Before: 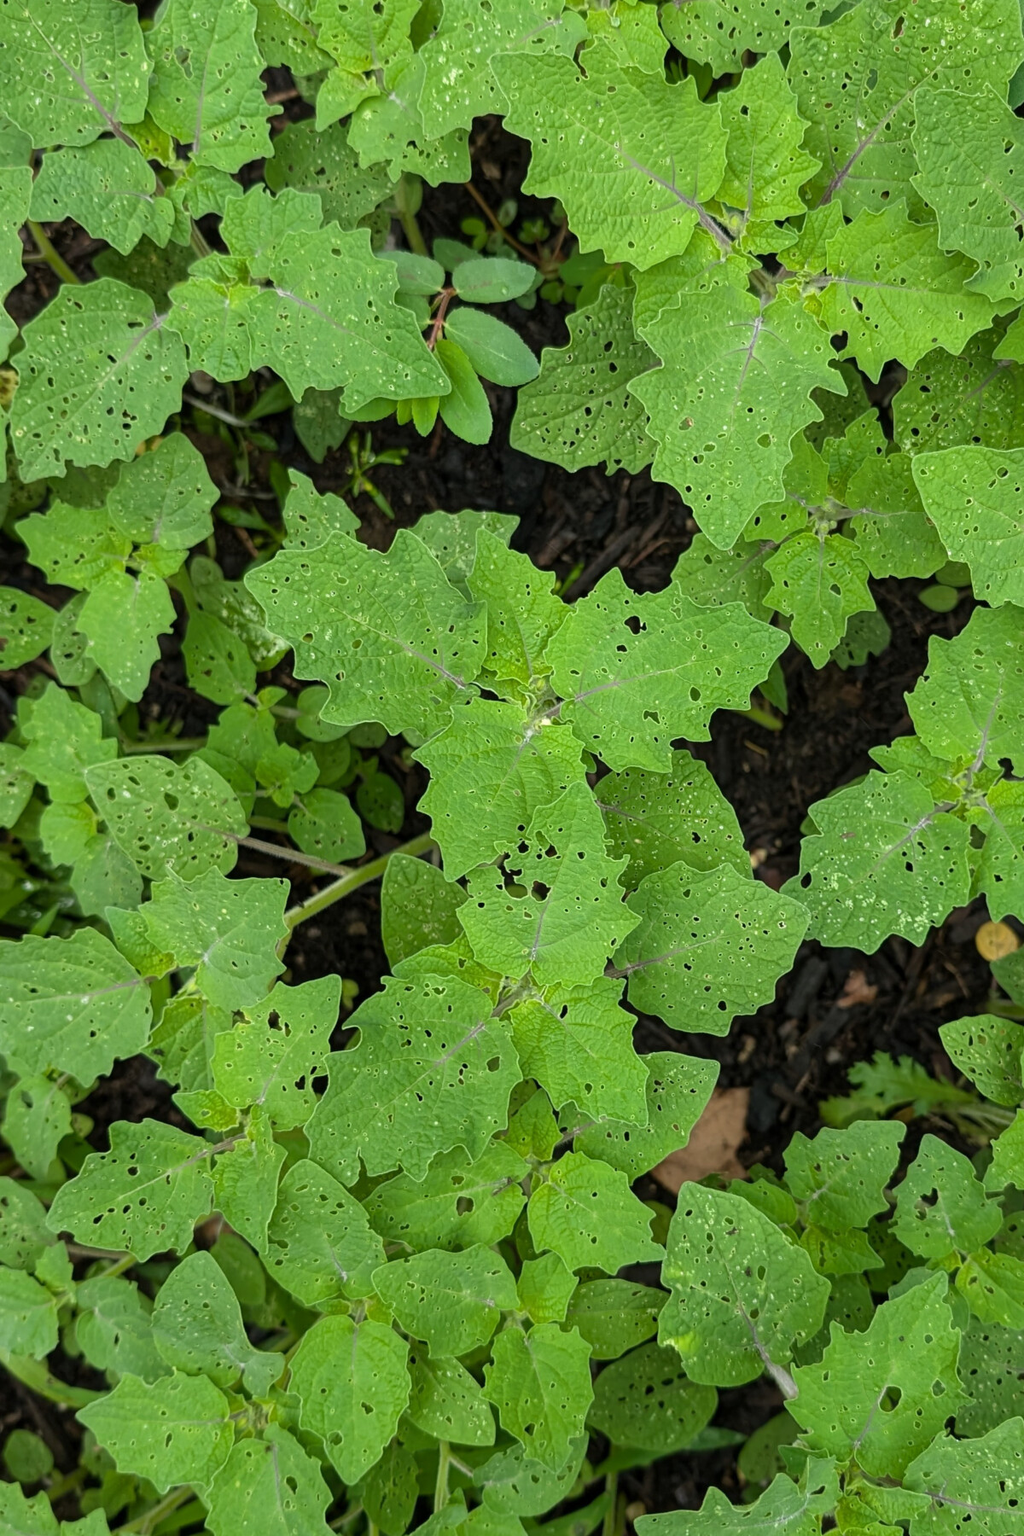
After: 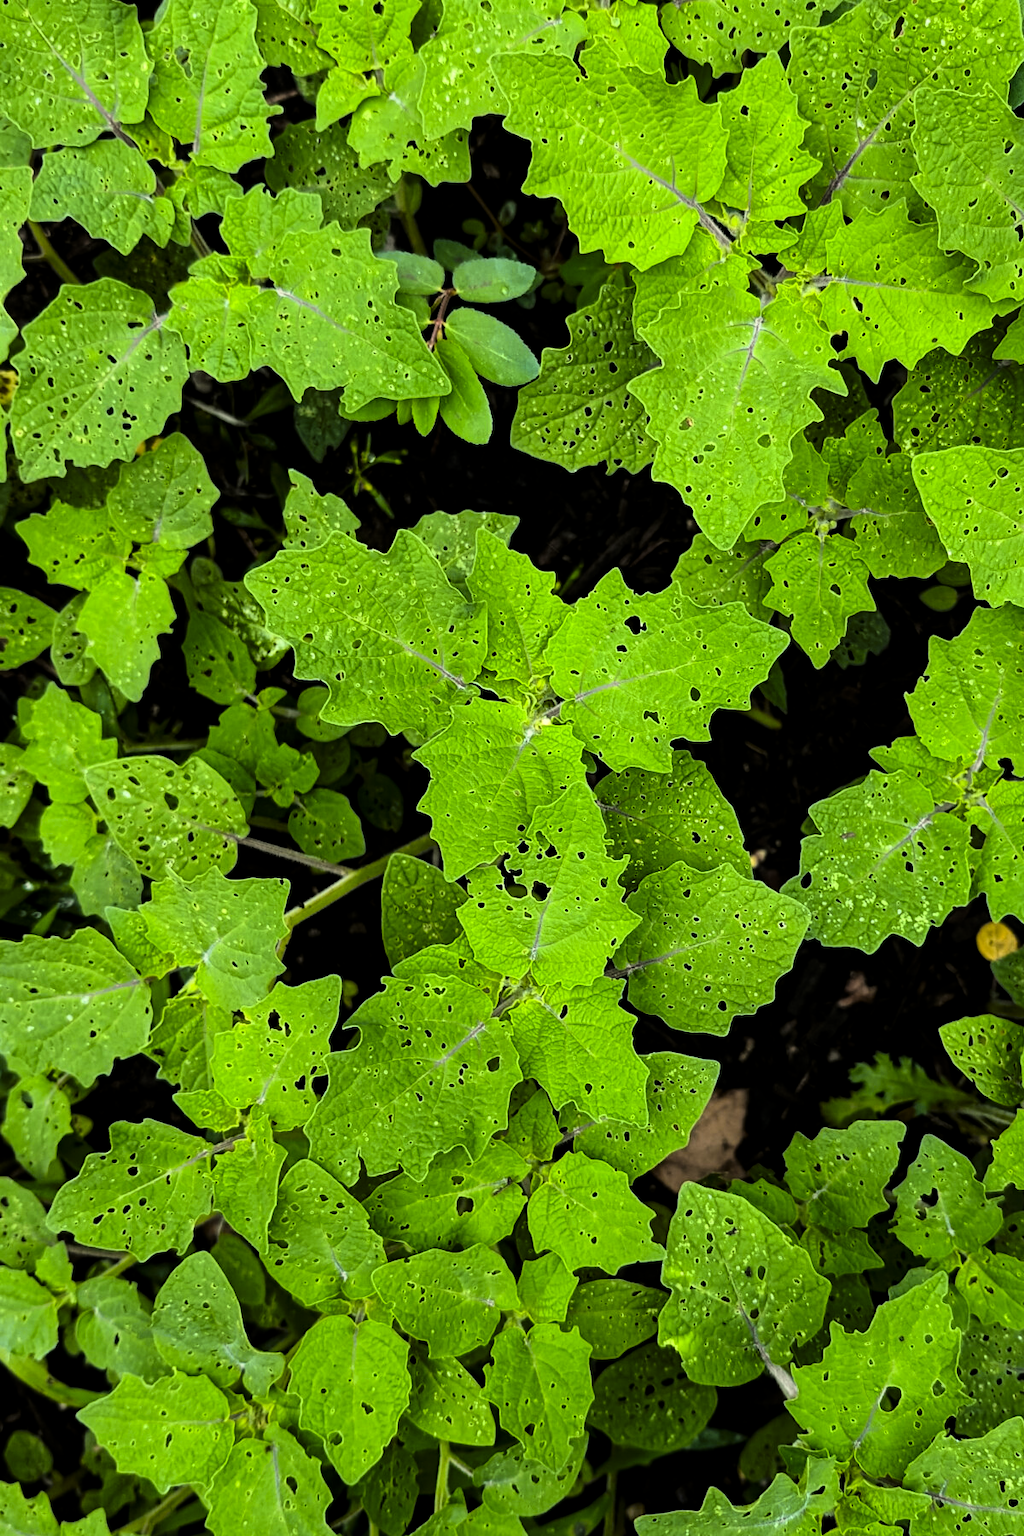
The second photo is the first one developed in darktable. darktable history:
tone curve: curves: ch0 [(0.003, 0.023) (0.071, 0.052) (0.236, 0.197) (0.466, 0.557) (0.625, 0.761) (0.783, 0.9) (0.994, 0.968)]; ch1 [(0, 0) (0.262, 0.227) (0.417, 0.386) (0.469, 0.467) (0.502, 0.498) (0.528, 0.53) (0.573, 0.579) (0.605, 0.621) (0.644, 0.671) (0.686, 0.728) (0.994, 0.987)]; ch2 [(0, 0) (0.262, 0.188) (0.385, 0.353) (0.427, 0.424) (0.495, 0.493) (0.515, 0.54) (0.547, 0.561) (0.589, 0.613) (0.644, 0.748) (1, 1)], color space Lab, independent channels, preserve colors none
levels: mode automatic, black 8.58%, gray 59.42%, levels [0, 0.445, 1]
